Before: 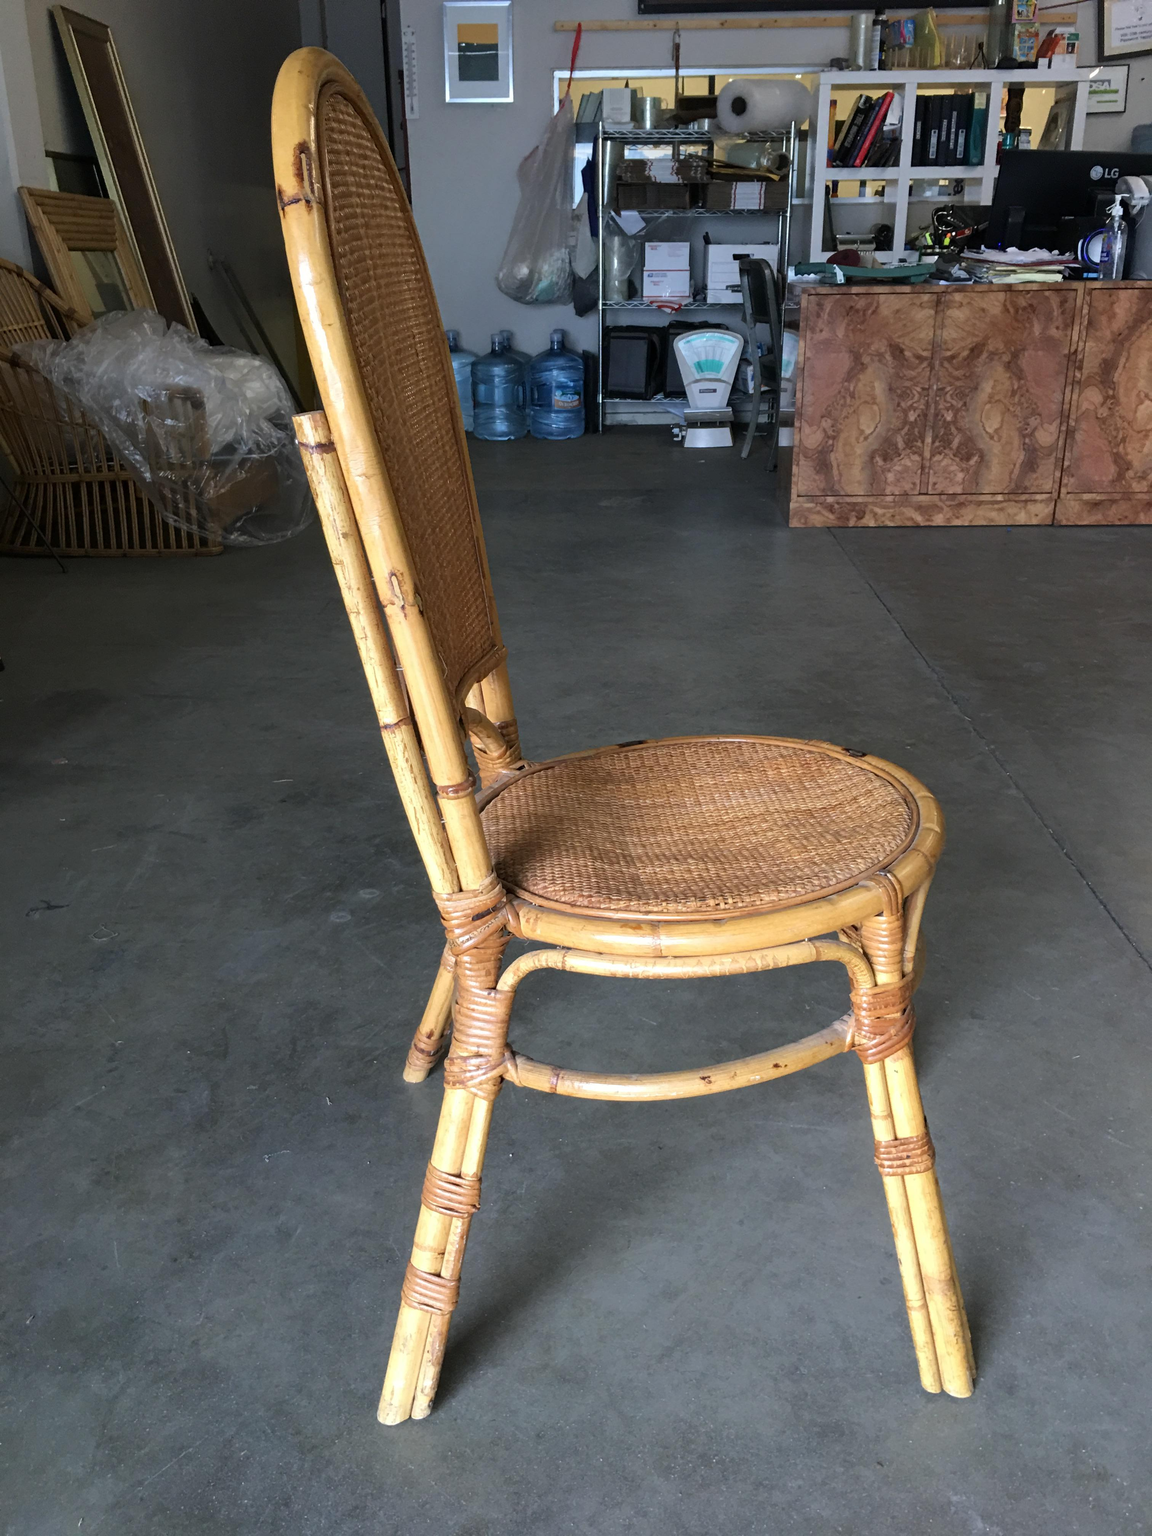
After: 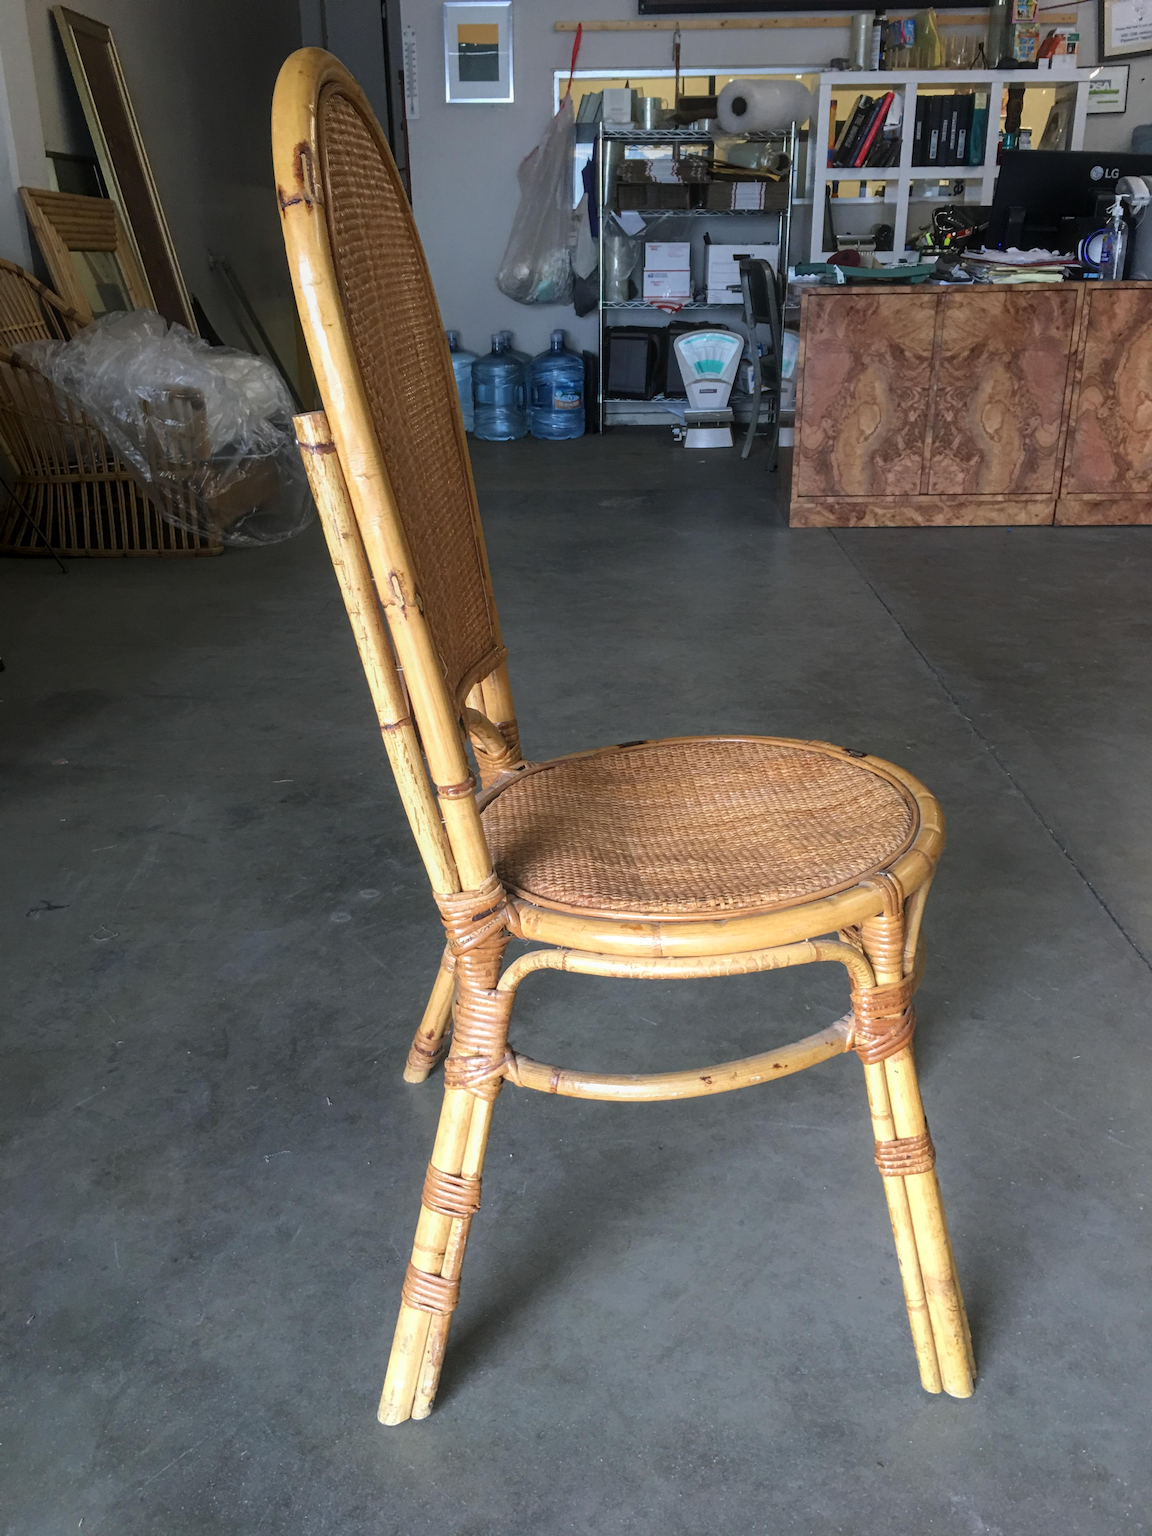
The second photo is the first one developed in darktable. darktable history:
local contrast: on, module defaults
contrast equalizer: y [[0.46, 0.454, 0.451, 0.451, 0.455, 0.46], [0.5 ×6], [0.5 ×6], [0 ×6], [0 ×6]]
shadows and highlights: shadows 0, highlights 40
